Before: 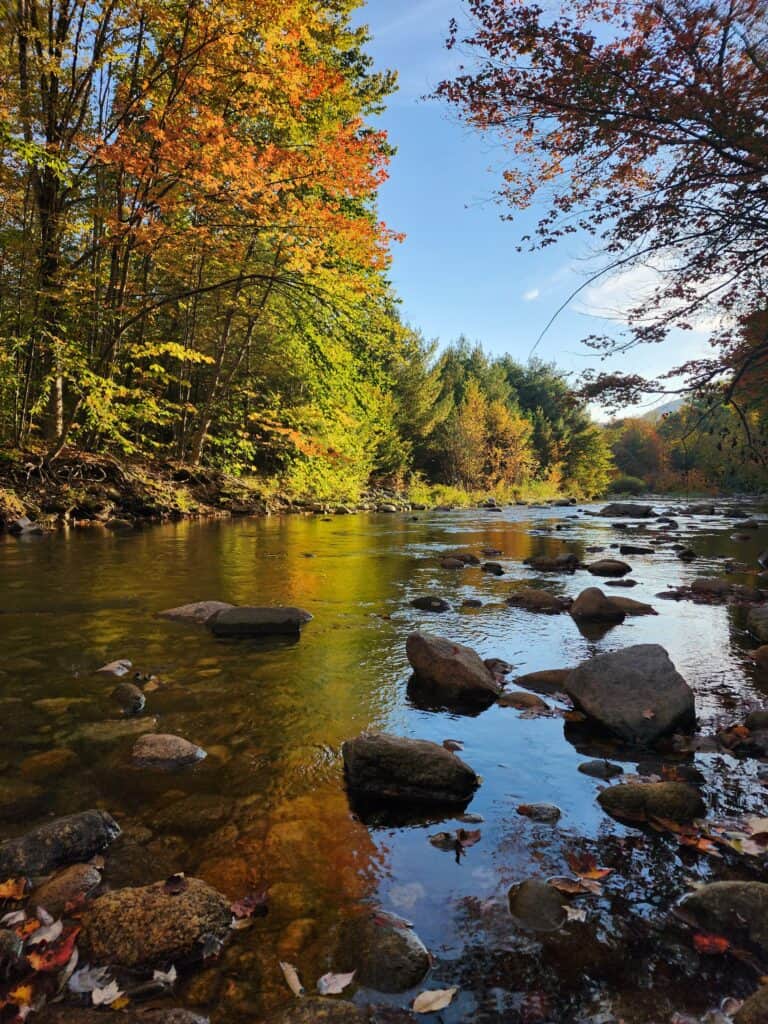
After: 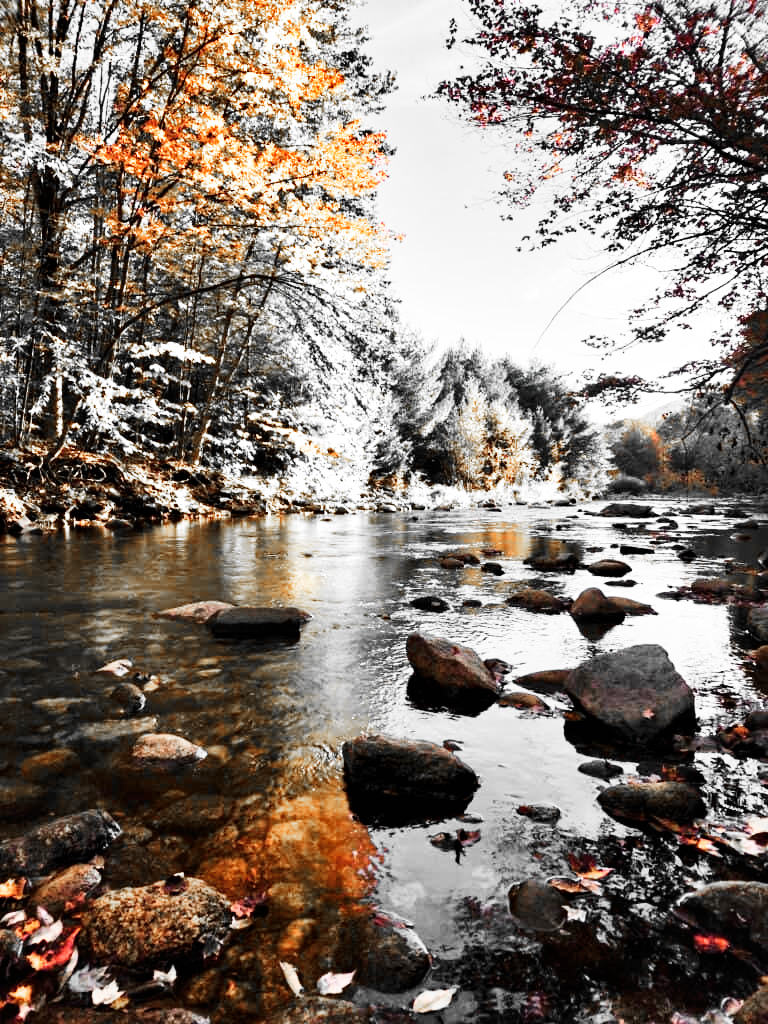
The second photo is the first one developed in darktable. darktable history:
contrast equalizer: octaves 7, y [[0.535, 0.543, 0.548, 0.548, 0.542, 0.532], [0.5 ×6], [0.5 ×6], [0 ×6], [0 ×6]]
color zones: curves: ch0 [(0, 0.65) (0.096, 0.644) (0.221, 0.539) (0.429, 0.5) (0.571, 0.5) (0.714, 0.5) (0.857, 0.5) (1, 0.65)]; ch1 [(0, 0.5) (0.143, 0.5) (0.257, -0.002) (0.429, 0.04) (0.571, -0.001) (0.714, -0.015) (0.857, 0.024) (1, 0.5)]
base curve: curves: ch0 [(0, 0) (0.007, 0.004) (0.027, 0.03) (0.046, 0.07) (0.207, 0.54) (0.442, 0.872) (0.673, 0.972) (1, 1)], preserve colors none
